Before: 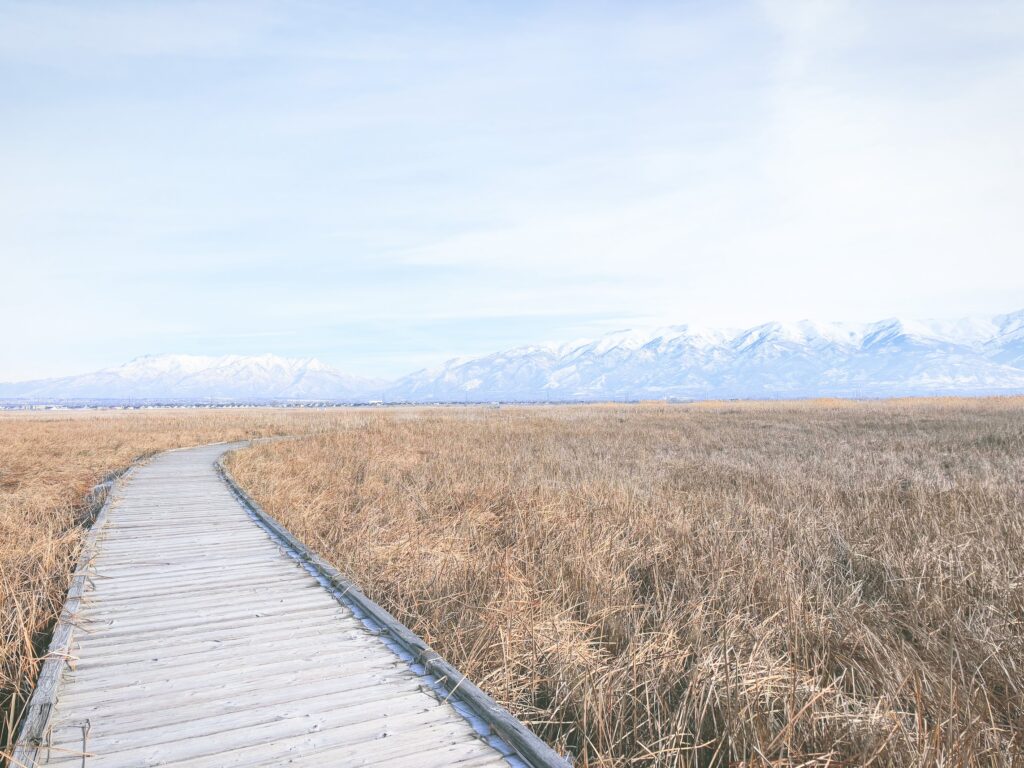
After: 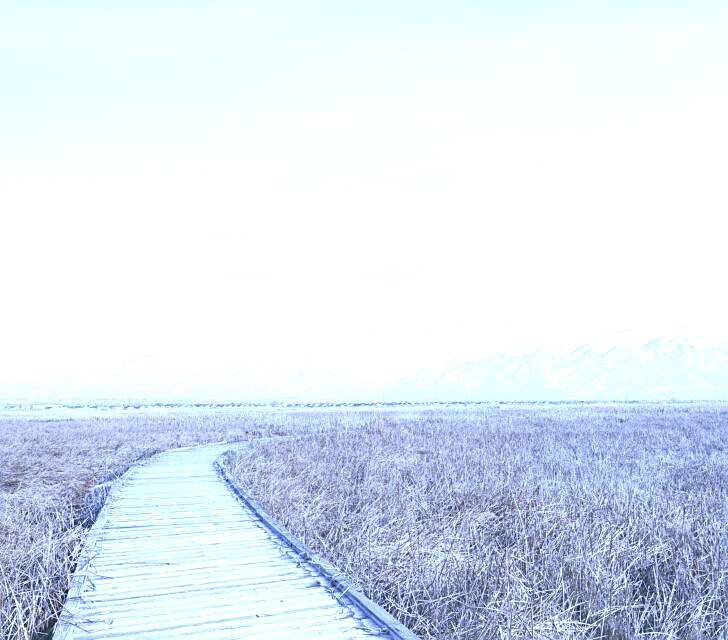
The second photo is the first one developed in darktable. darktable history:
white balance: red 0.766, blue 1.537
exposure: black level correction 0.007, compensate highlight preservation false
sharpen: on, module defaults
crop: right 28.885%, bottom 16.626%
color zones: curves: ch0 [(0, 0.5) (0.125, 0.4) (0.25, 0.5) (0.375, 0.4) (0.5, 0.4) (0.625, 0.6) (0.75, 0.6) (0.875, 0.5)]; ch1 [(0, 0.35) (0.125, 0.45) (0.25, 0.35) (0.375, 0.35) (0.5, 0.35) (0.625, 0.35) (0.75, 0.45) (0.875, 0.35)]; ch2 [(0, 0.6) (0.125, 0.5) (0.25, 0.5) (0.375, 0.6) (0.5, 0.6) (0.625, 0.5) (0.75, 0.5) (0.875, 0.5)]
